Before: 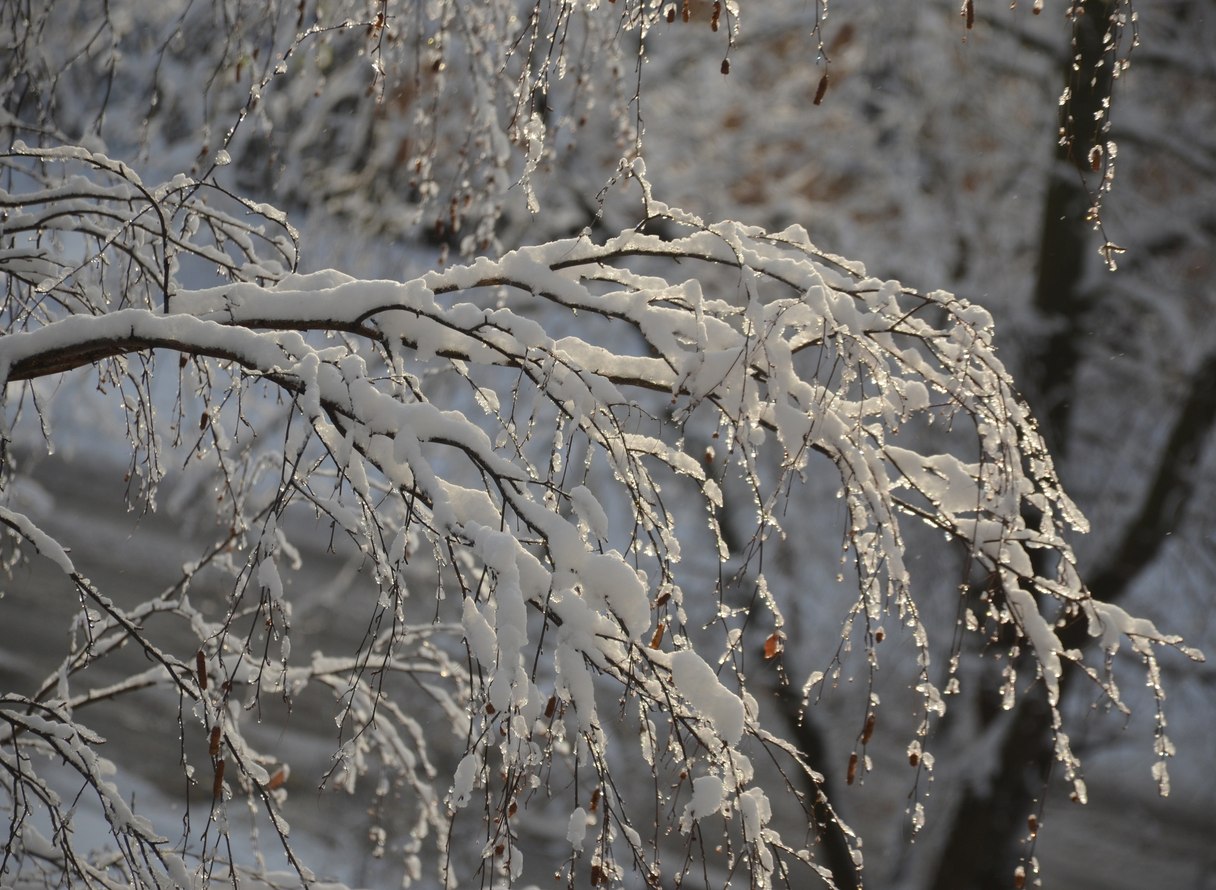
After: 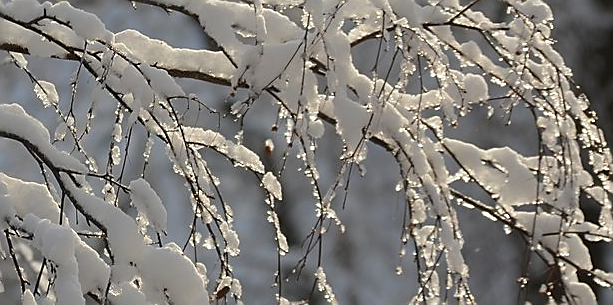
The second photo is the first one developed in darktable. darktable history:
crop: left 36.327%, top 34.59%, right 13.213%, bottom 31.047%
sharpen: radius 1.349, amount 1.257, threshold 0.742
